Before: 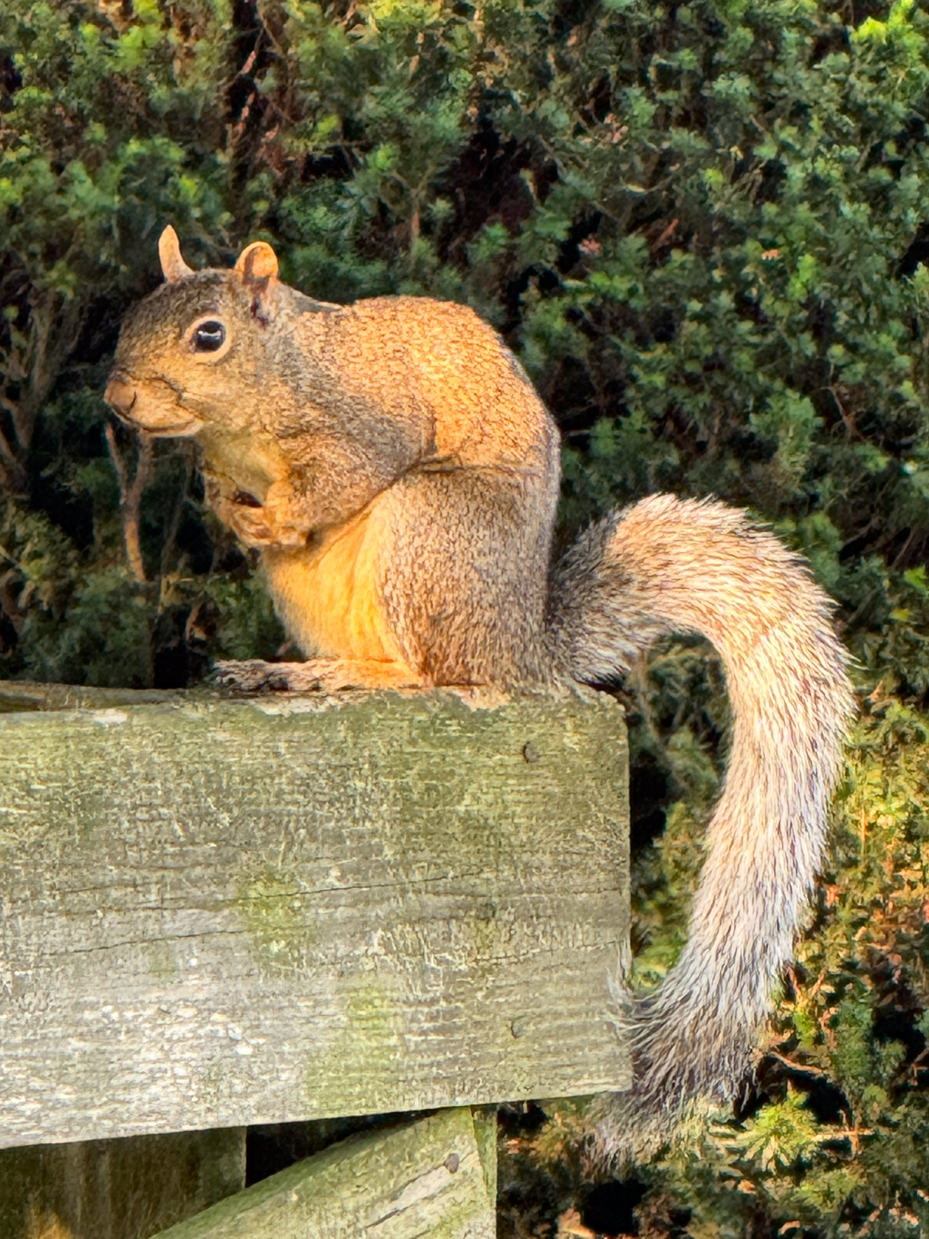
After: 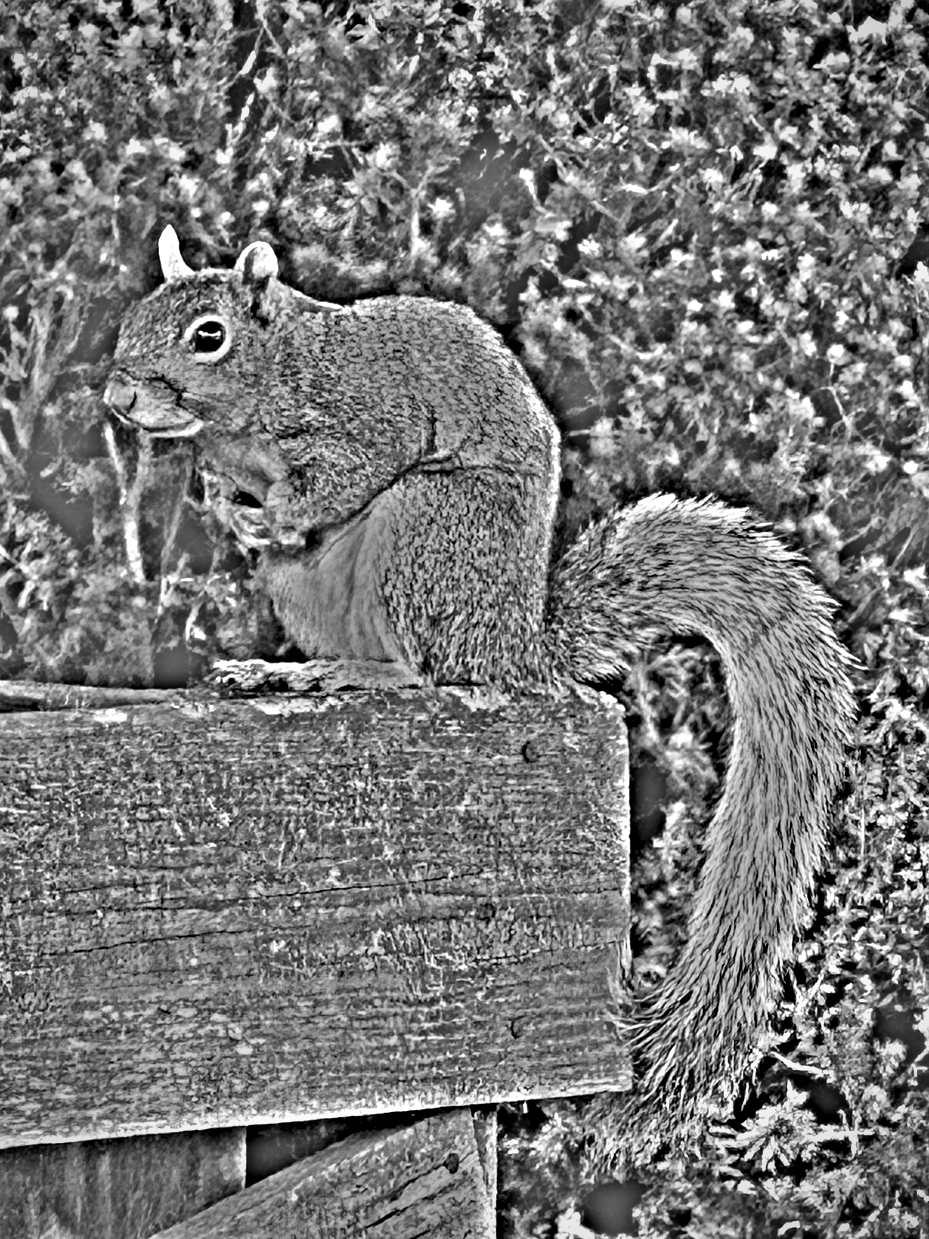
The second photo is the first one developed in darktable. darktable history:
highpass: on, module defaults
vignetting: unbound false
exposure: black level correction 0.001, exposure 0.5 EV, compensate exposure bias true, compensate highlight preservation false
white balance: red 0.926, green 1.003, blue 1.133
